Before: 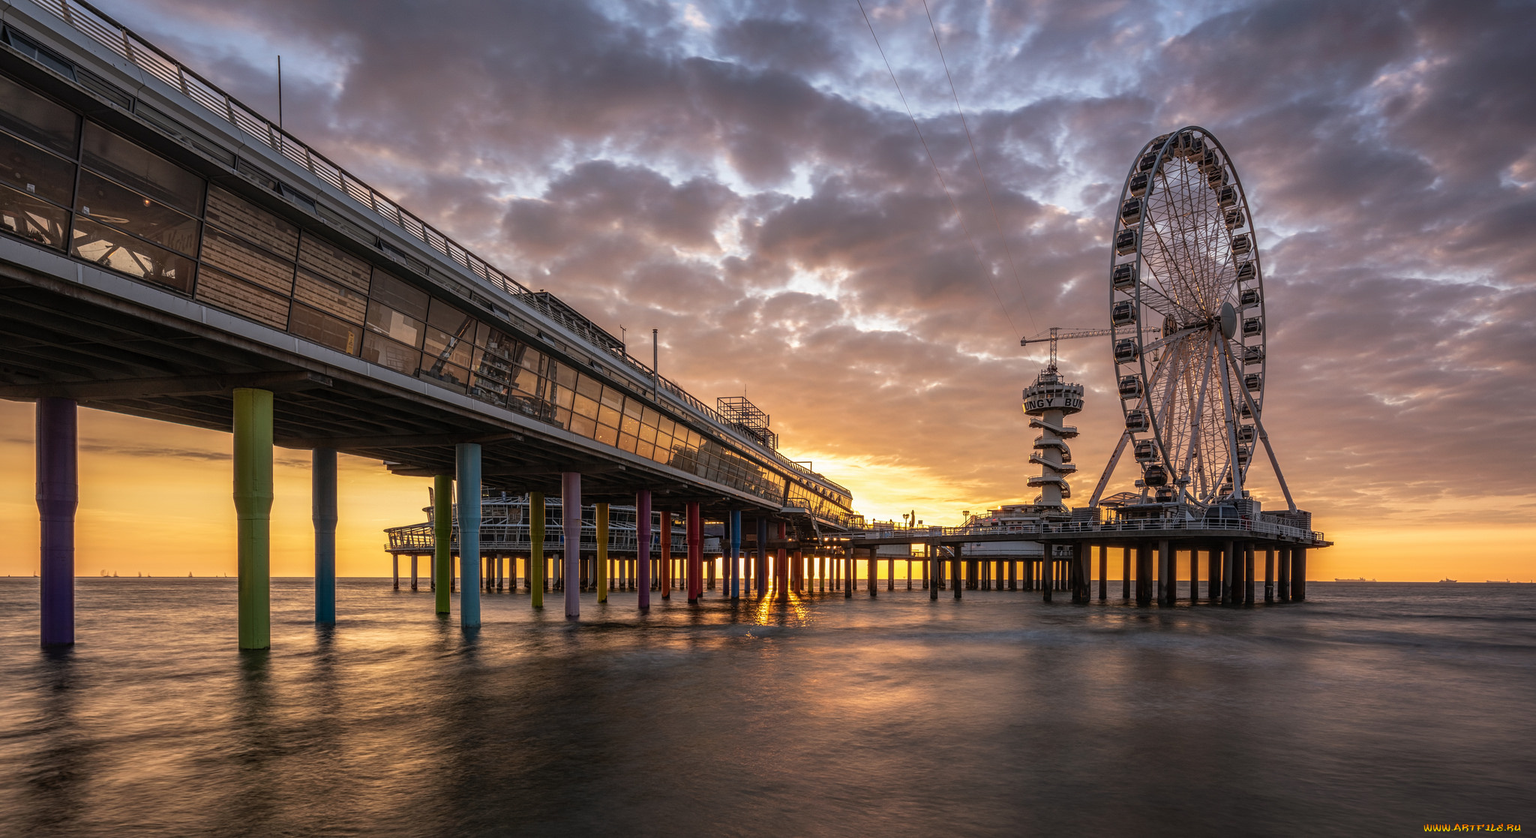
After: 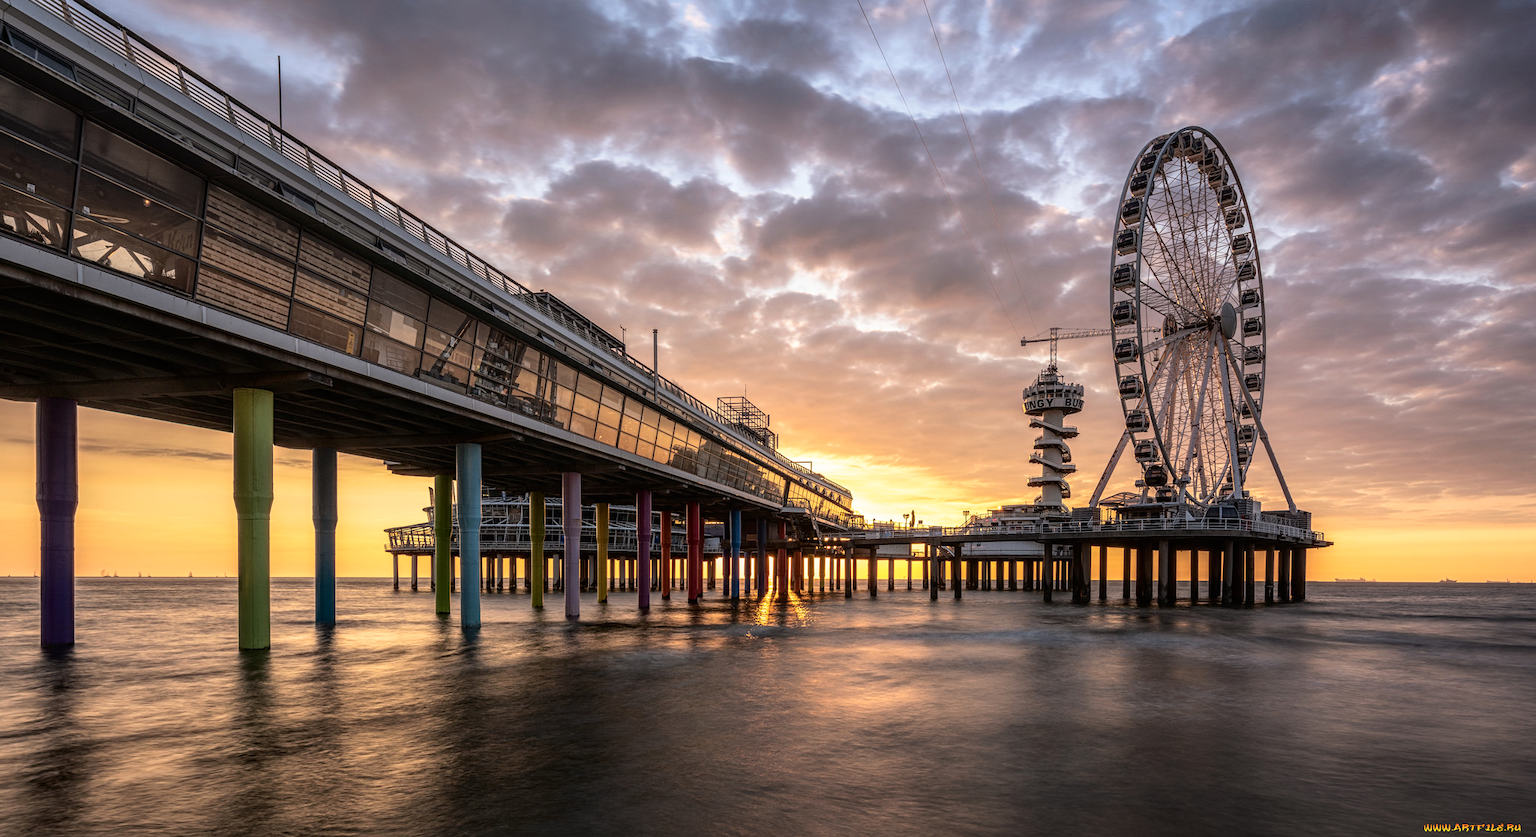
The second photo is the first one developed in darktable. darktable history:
tone curve: curves: ch0 [(0, 0) (0.004, 0.001) (0.133, 0.112) (0.325, 0.362) (0.832, 0.893) (1, 1)], color space Lab, independent channels, preserve colors none
tone equalizer: on, module defaults
